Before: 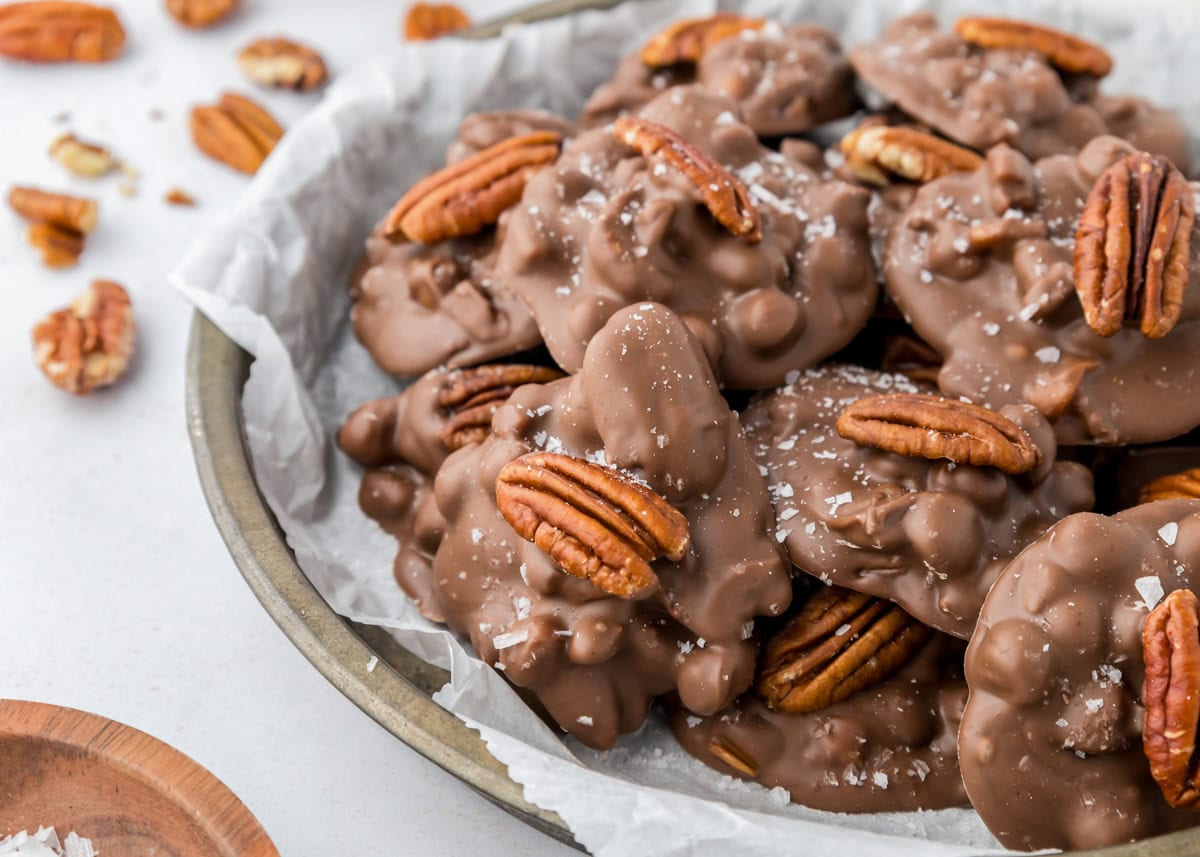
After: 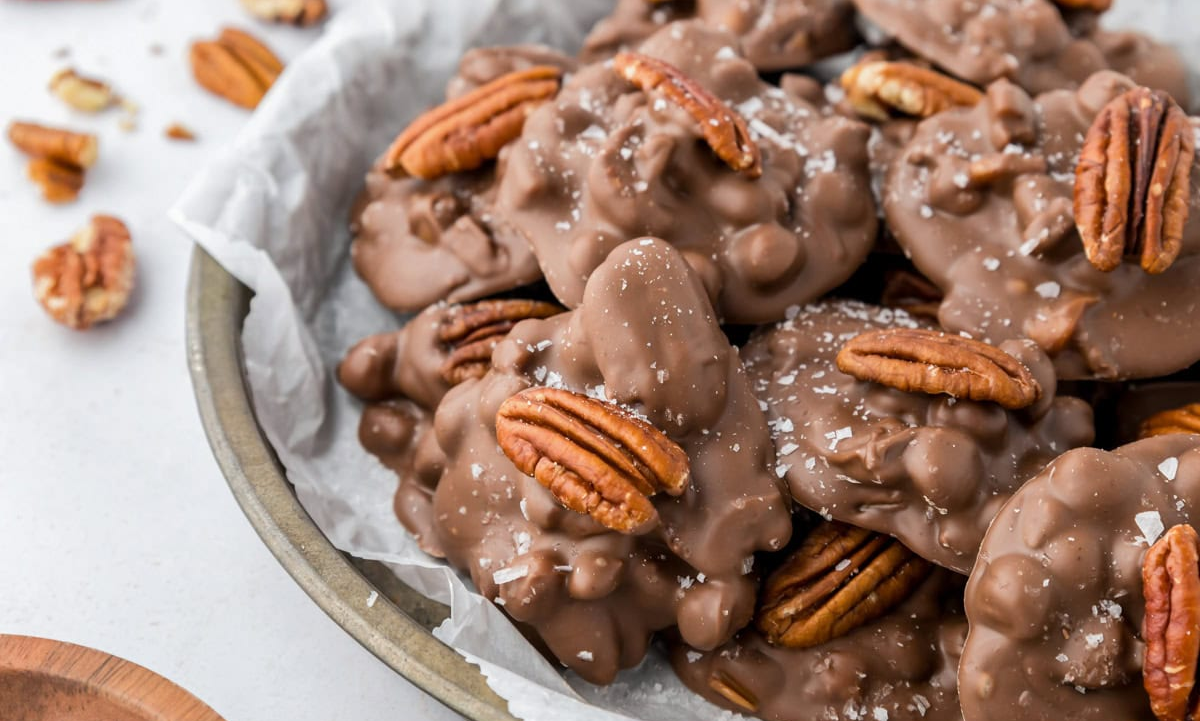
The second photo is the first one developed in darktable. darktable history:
crop: top 7.588%, bottom 8.213%
